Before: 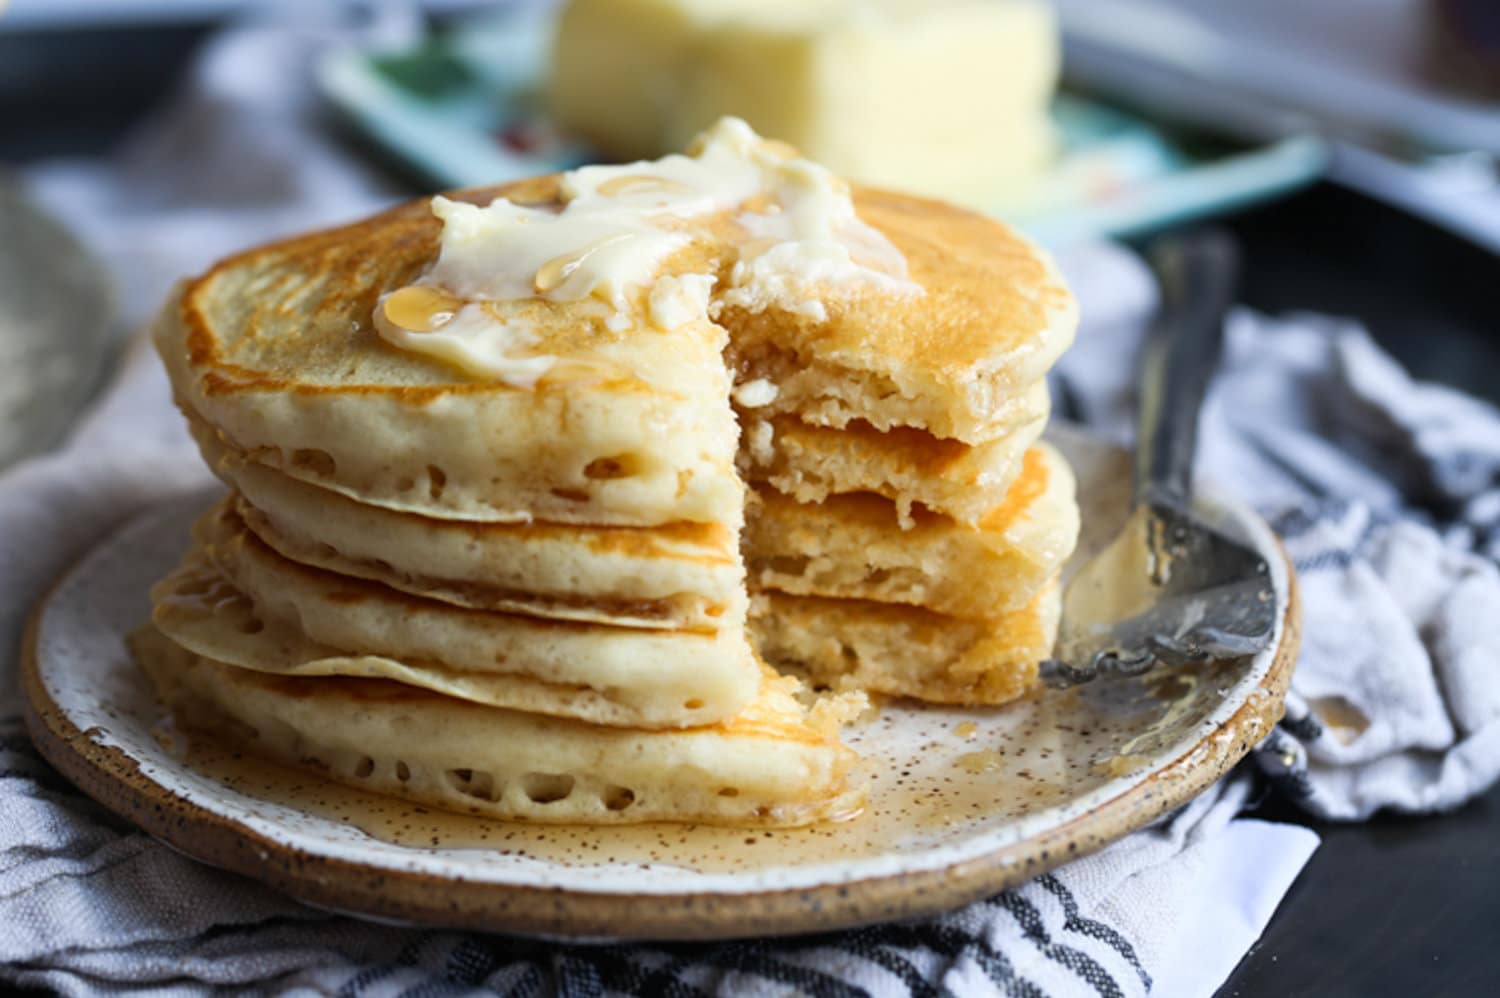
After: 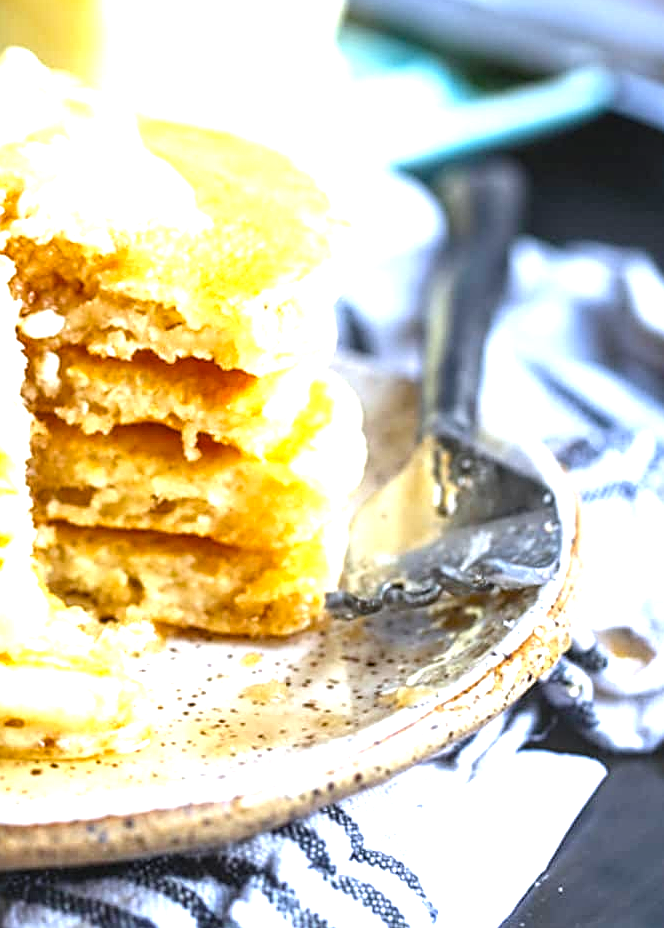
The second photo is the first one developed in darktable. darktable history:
crop: left 47.612%, top 6.939%, right 8.086%
exposure: black level correction 0, exposure 1.1 EV, compensate highlight preservation false
color balance rgb: highlights gain › luminance 17.054%, highlights gain › chroma 2.838%, highlights gain › hue 262.5°, linear chroma grading › shadows -7.328%, linear chroma grading › highlights -6.877%, linear chroma grading › global chroma -10.468%, linear chroma grading › mid-tones -8.423%, perceptual saturation grading › global saturation 36.066%, perceptual saturation grading › shadows 34.623%, global vibrance 15.147%
sharpen: on, module defaults
local contrast: on, module defaults
